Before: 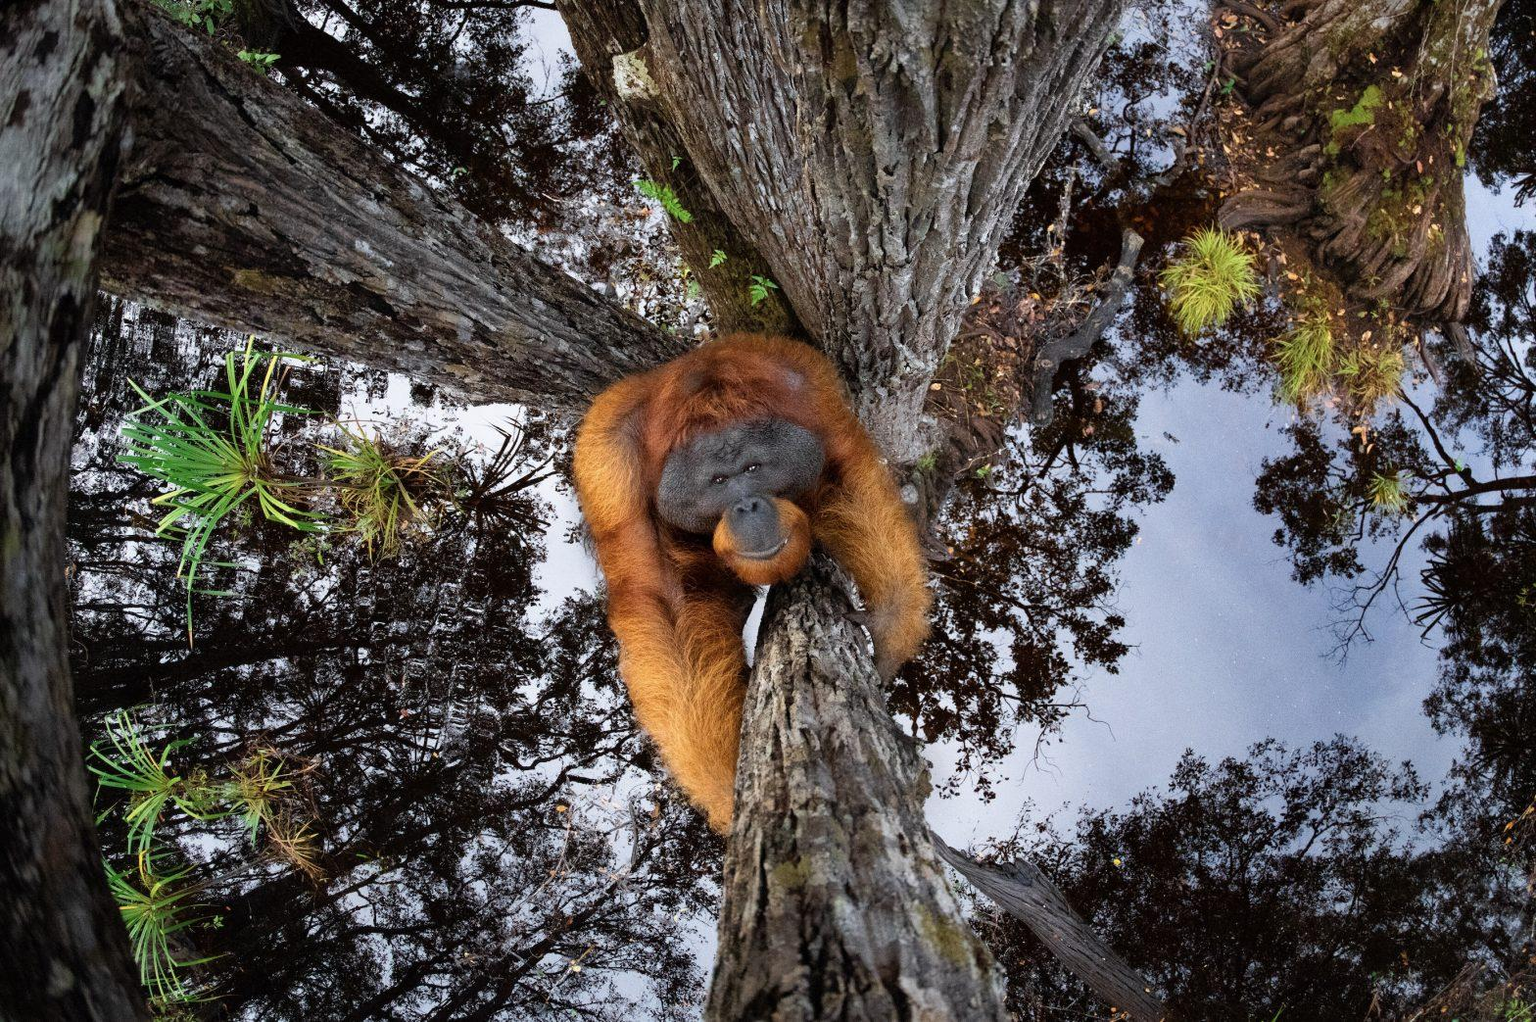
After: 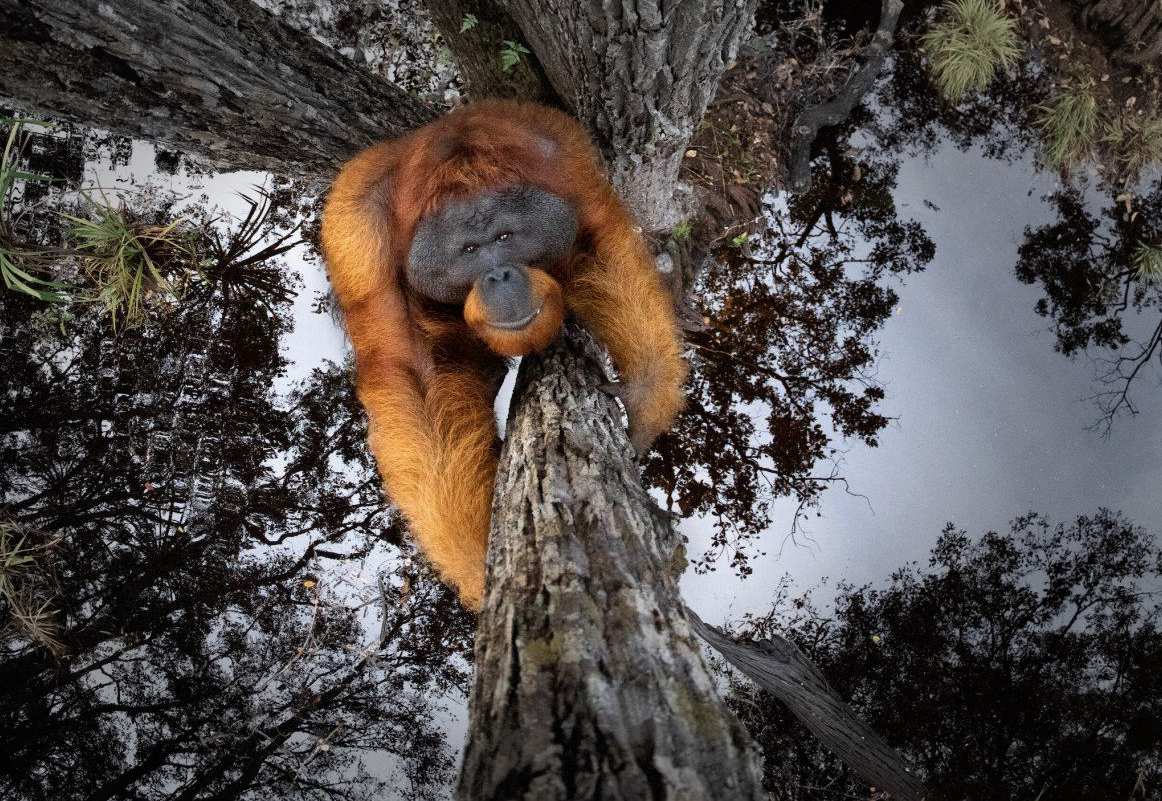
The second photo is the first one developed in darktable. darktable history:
crop: left 16.874%, top 23.152%, right 8.974%
vignetting: fall-off start 49.3%, center (-0.124, -0.003), automatic ratio true, width/height ratio 1.296, dithering 8-bit output
